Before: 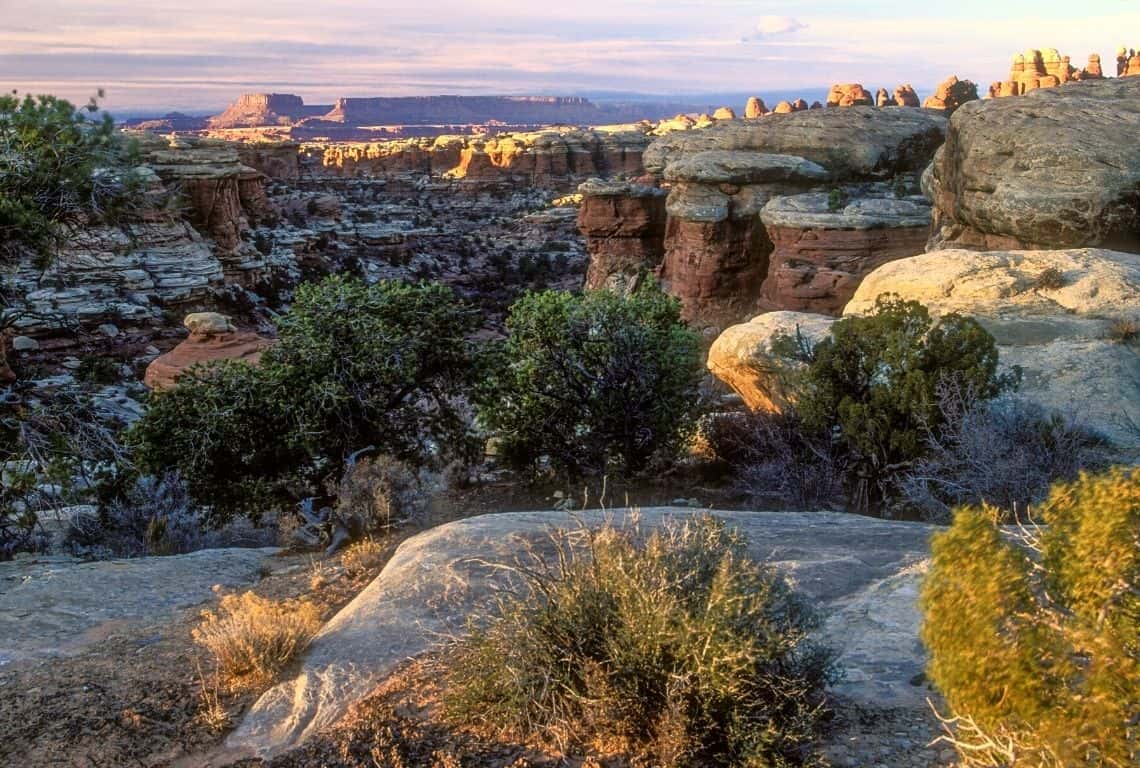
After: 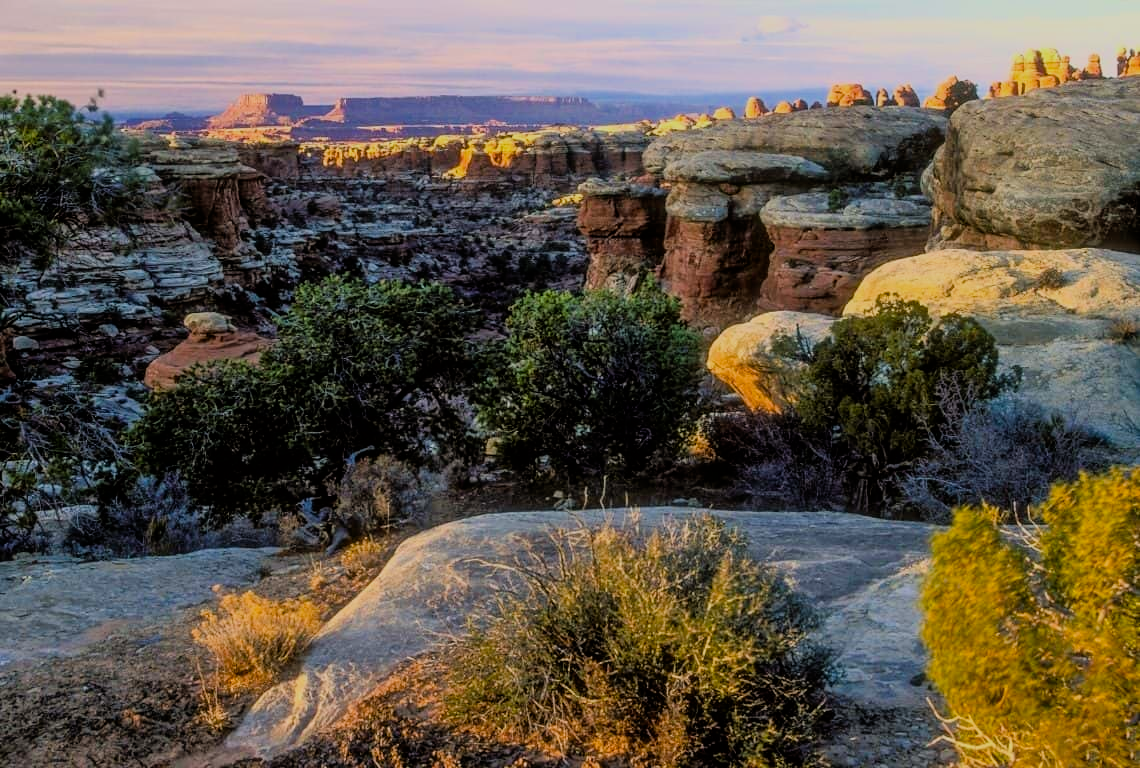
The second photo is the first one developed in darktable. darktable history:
filmic rgb: black relative exposure -7.24 EV, white relative exposure 5.08 EV, hardness 3.22, color science v6 (2022)
color balance rgb: power › luminance -3.594%, power › hue 142.4°, global offset › hue 169.69°, perceptual saturation grading › global saturation 19.59%, global vibrance 20%
